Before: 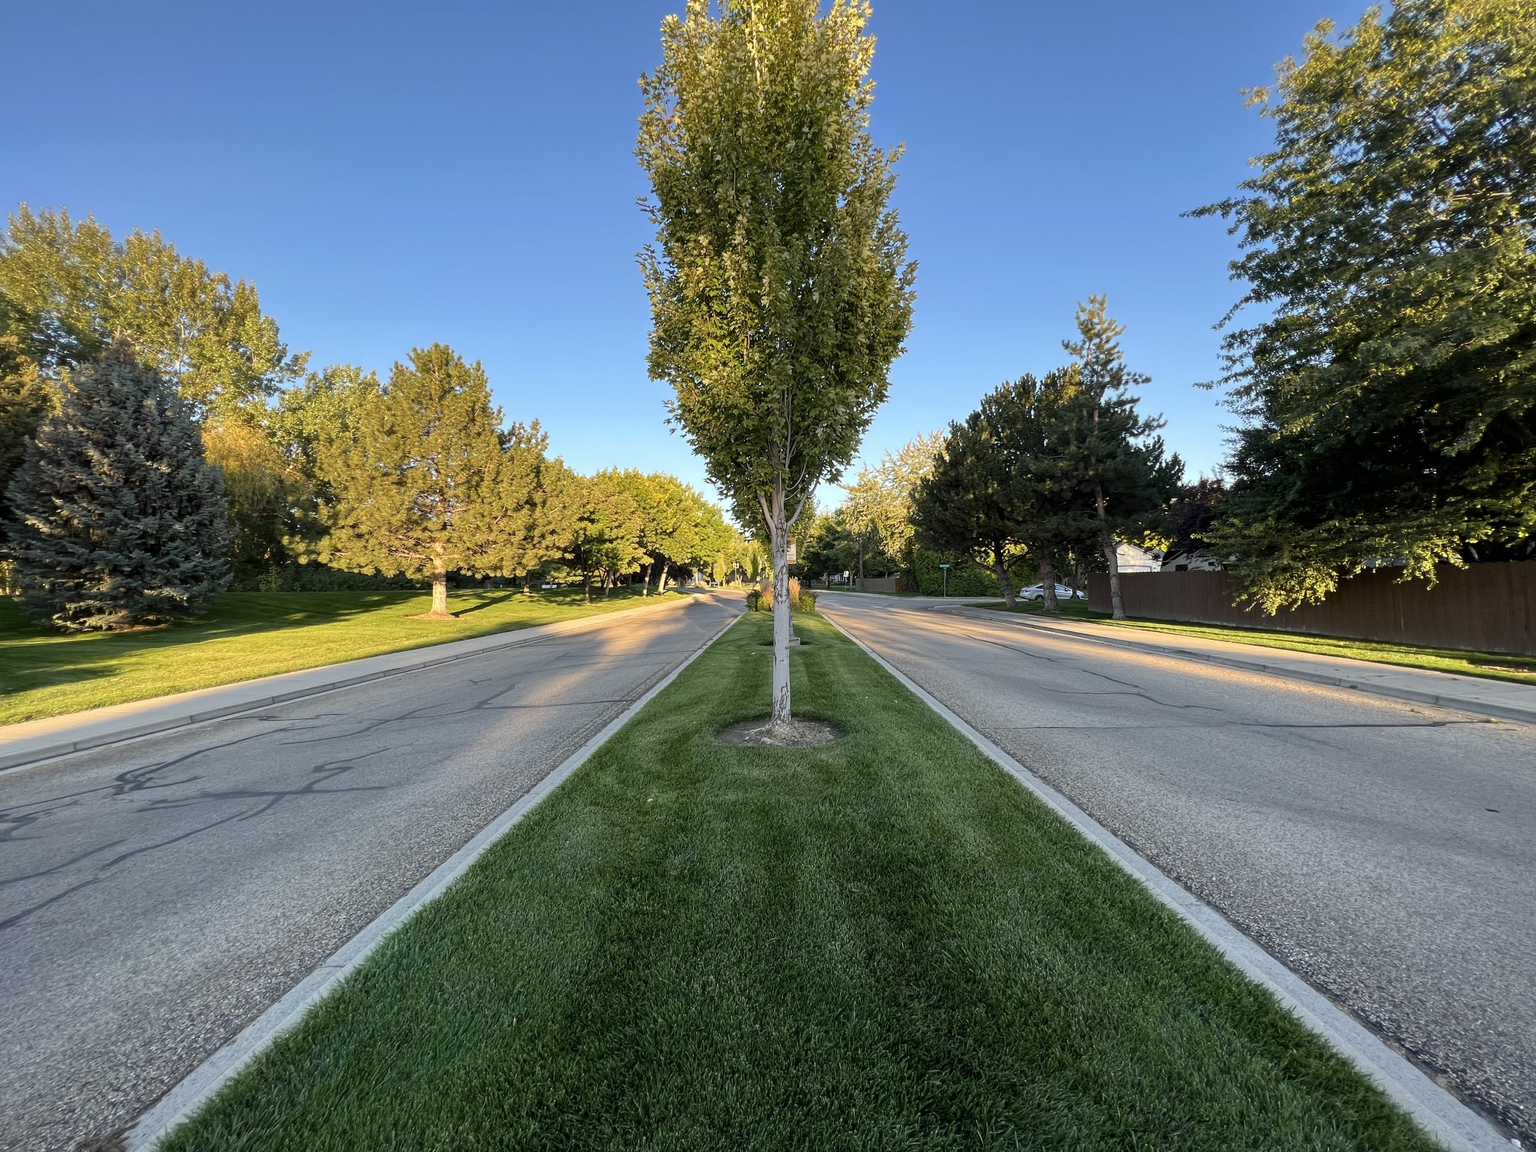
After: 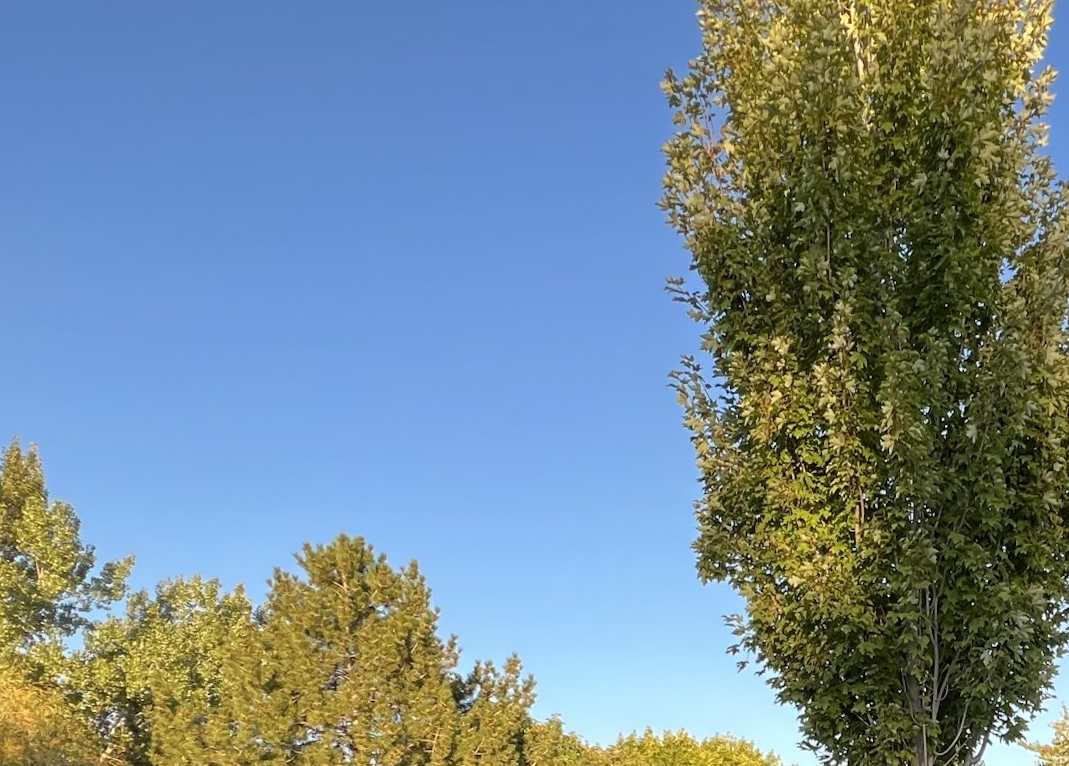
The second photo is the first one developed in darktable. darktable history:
crop: left 15.452%, top 5.459%, right 43.956%, bottom 56.62%
rotate and perspective: rotation -2.29°, automatic cropping off
